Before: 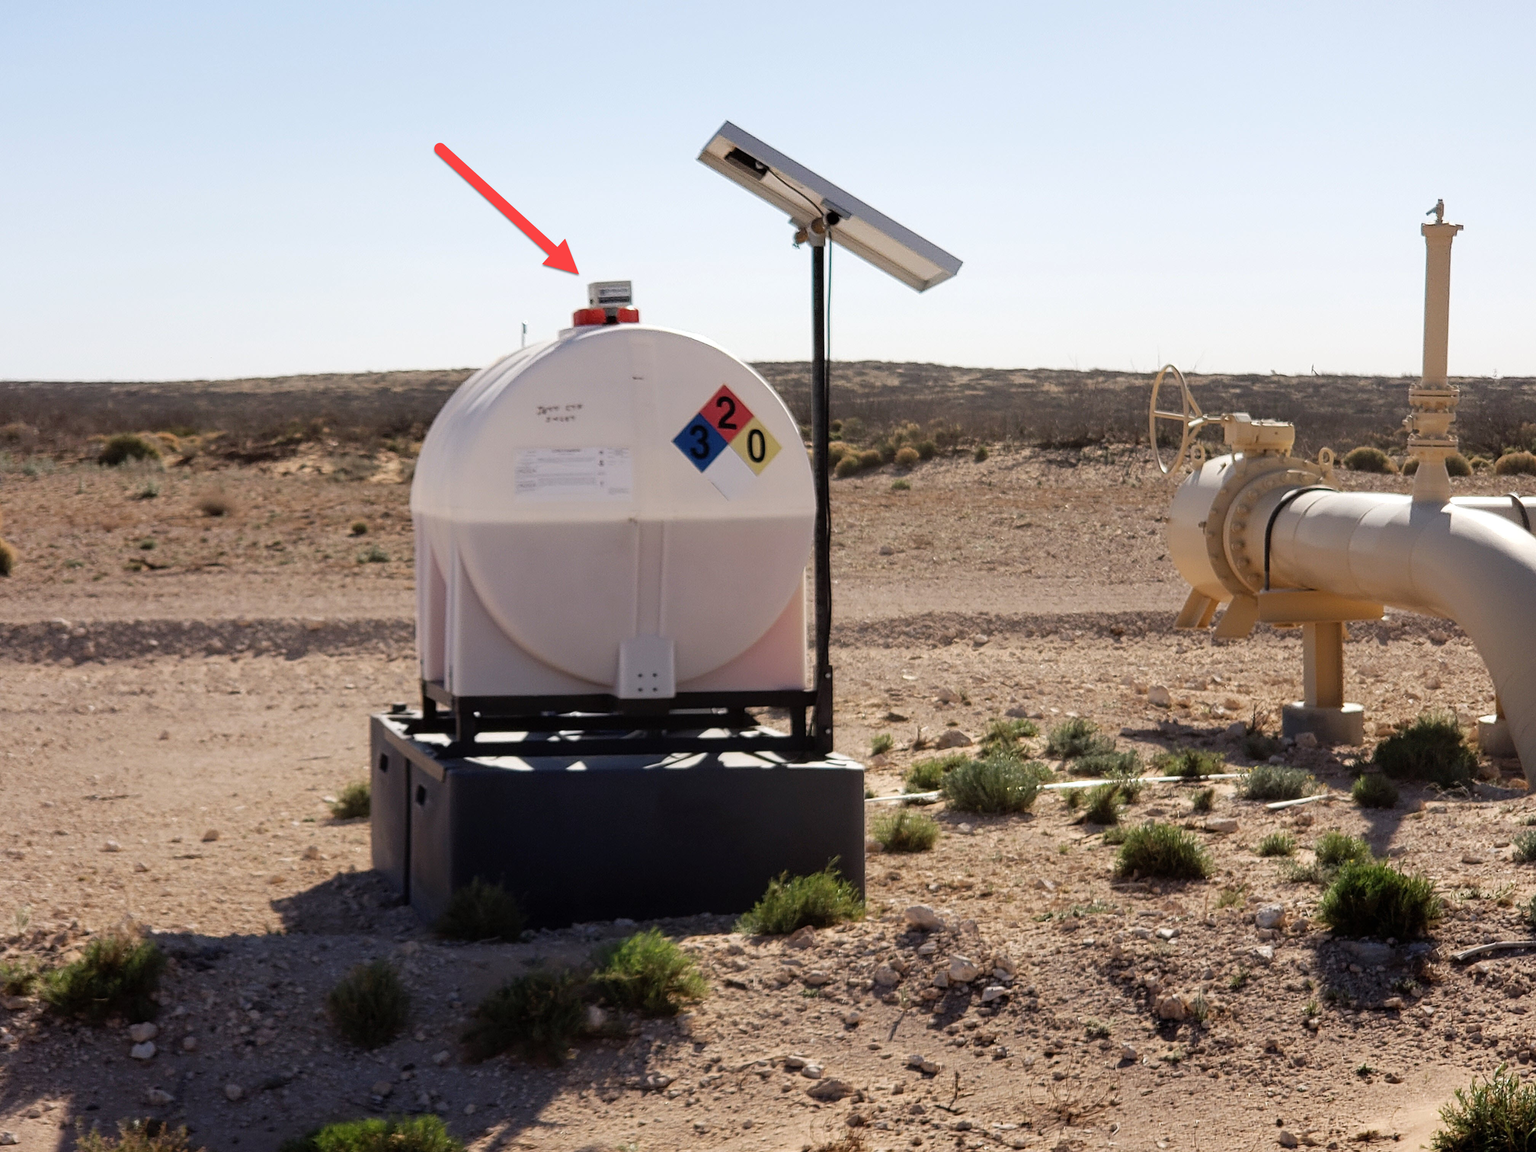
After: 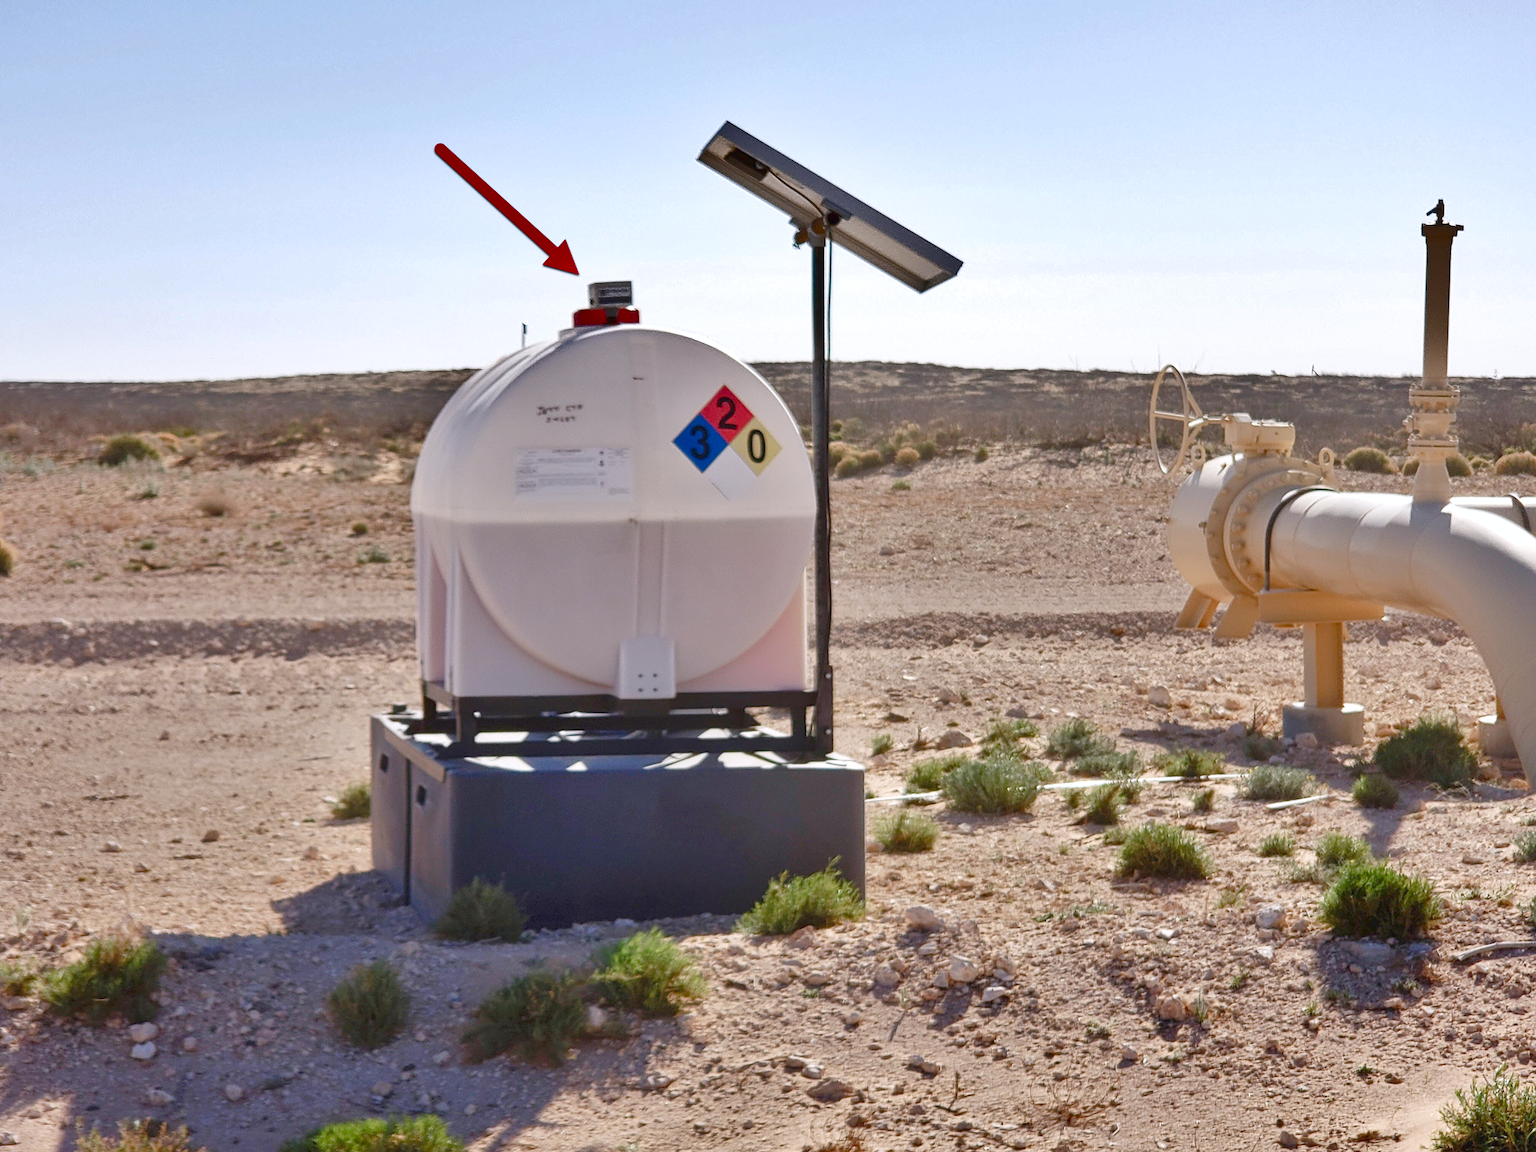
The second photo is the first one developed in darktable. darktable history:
color balance rgb: shadows lift › chroma 1%, shadows lift › hue 113°, highlights gain › chroma 0.2%, highlights gain › hue 333°, perceptual saturation grading › global saturation 20%, perceptual saturation grading › highlights -50%, perceptual saturation grading › shadows 25%, contrast -30%
exposure: black level correction 0, exposure 1.2 EV, compensate exposure bias true, compensate highlight preservation false
shadows and highlights: radius 108.52, shadows 44.07, highlights -67.8, low approximation 0.01, soften with gaussian
white balance: red 0.983, blue 1.036
